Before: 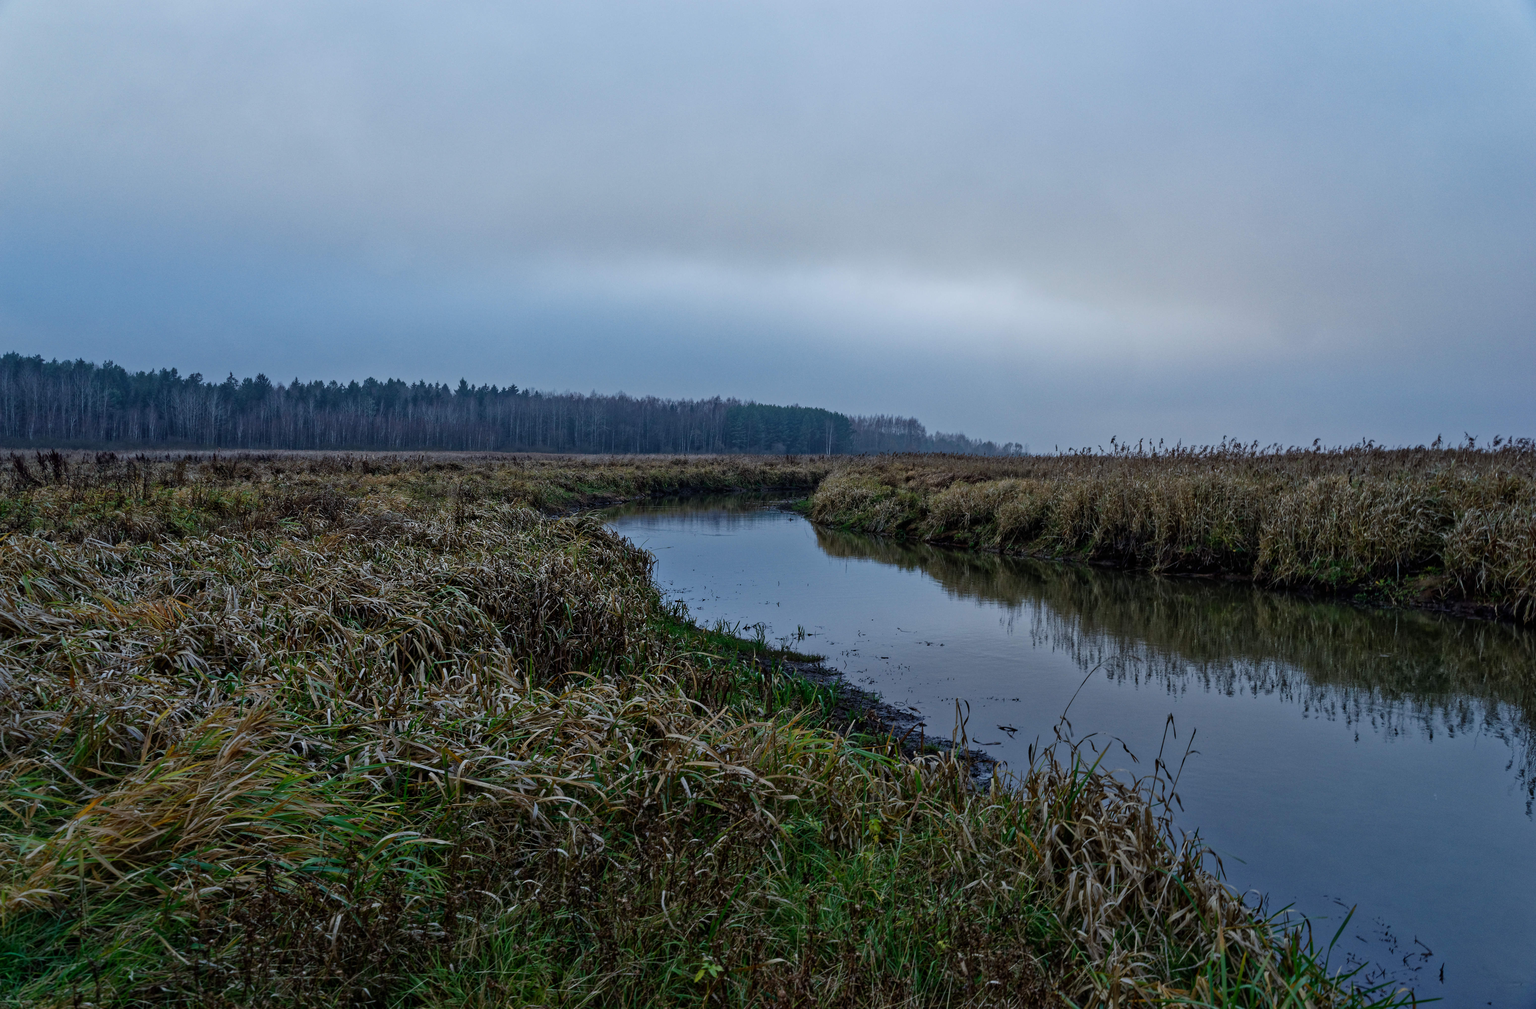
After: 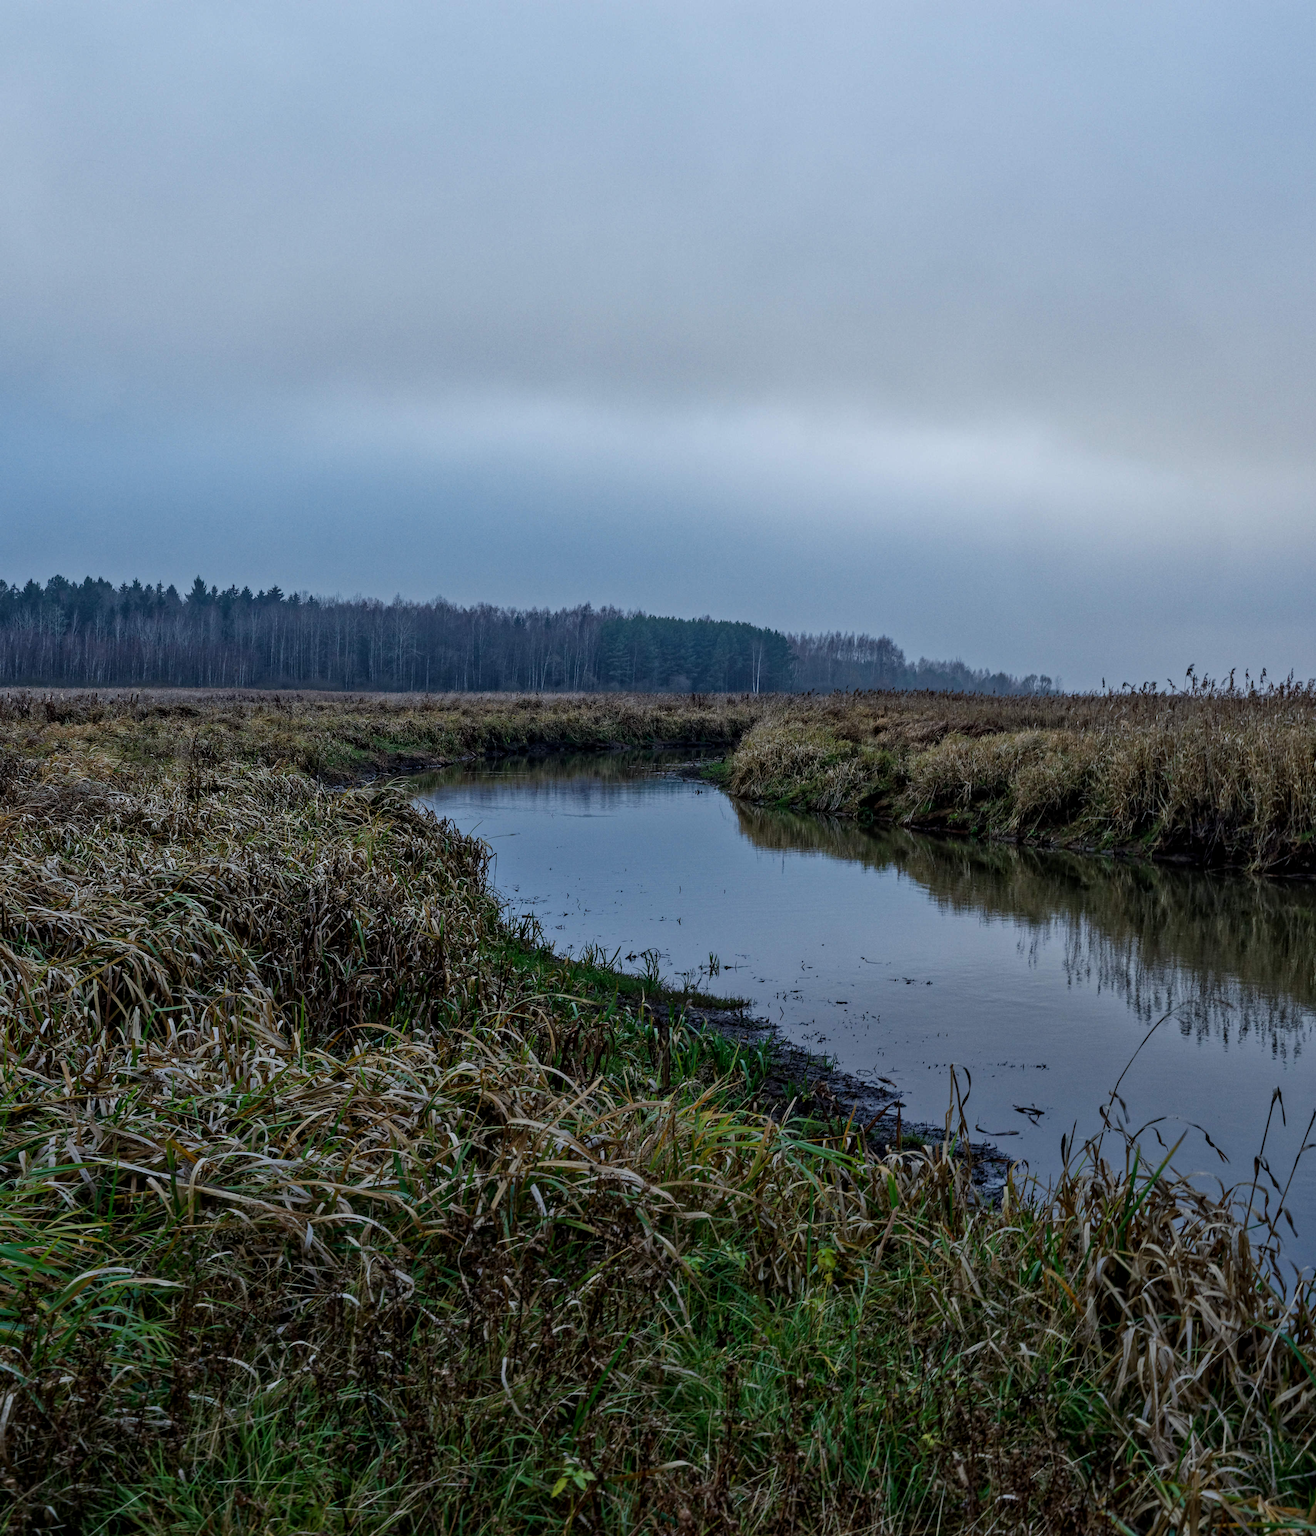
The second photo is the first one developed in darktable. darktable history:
crop: left 21.674%, right 22.086%
local contrast: detail 117%
tone equalizer: on, module defaults
